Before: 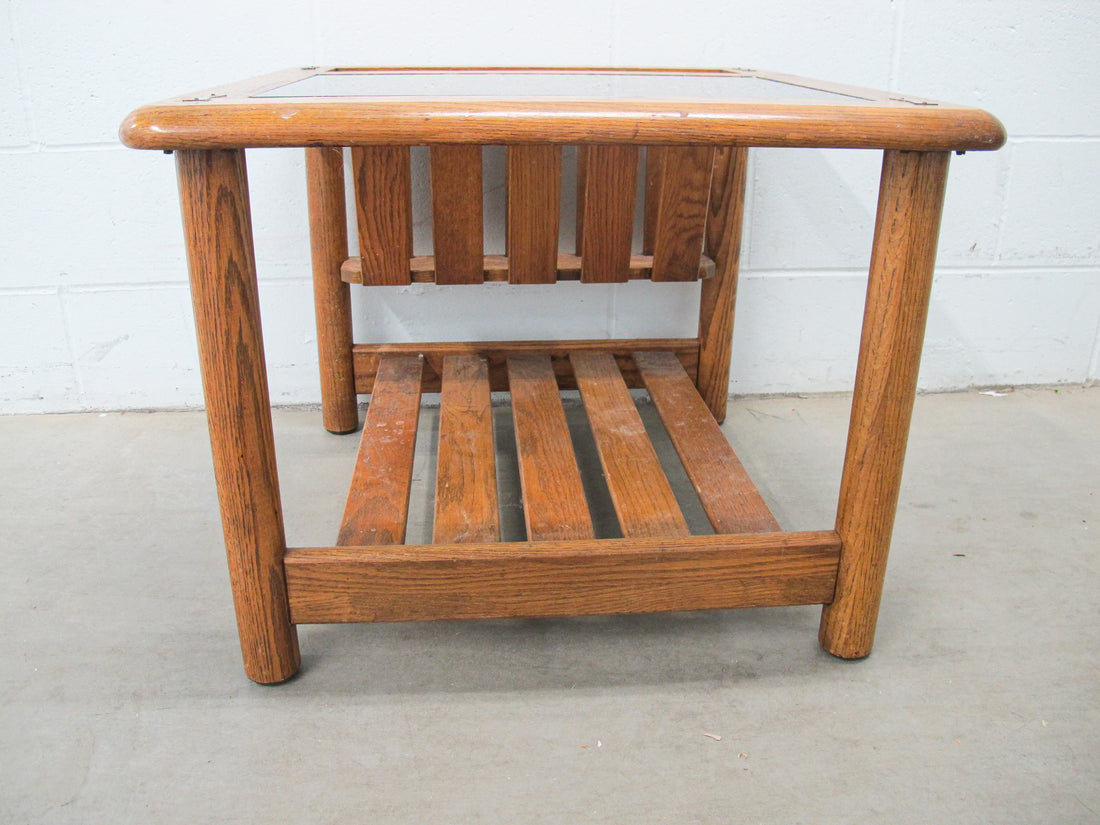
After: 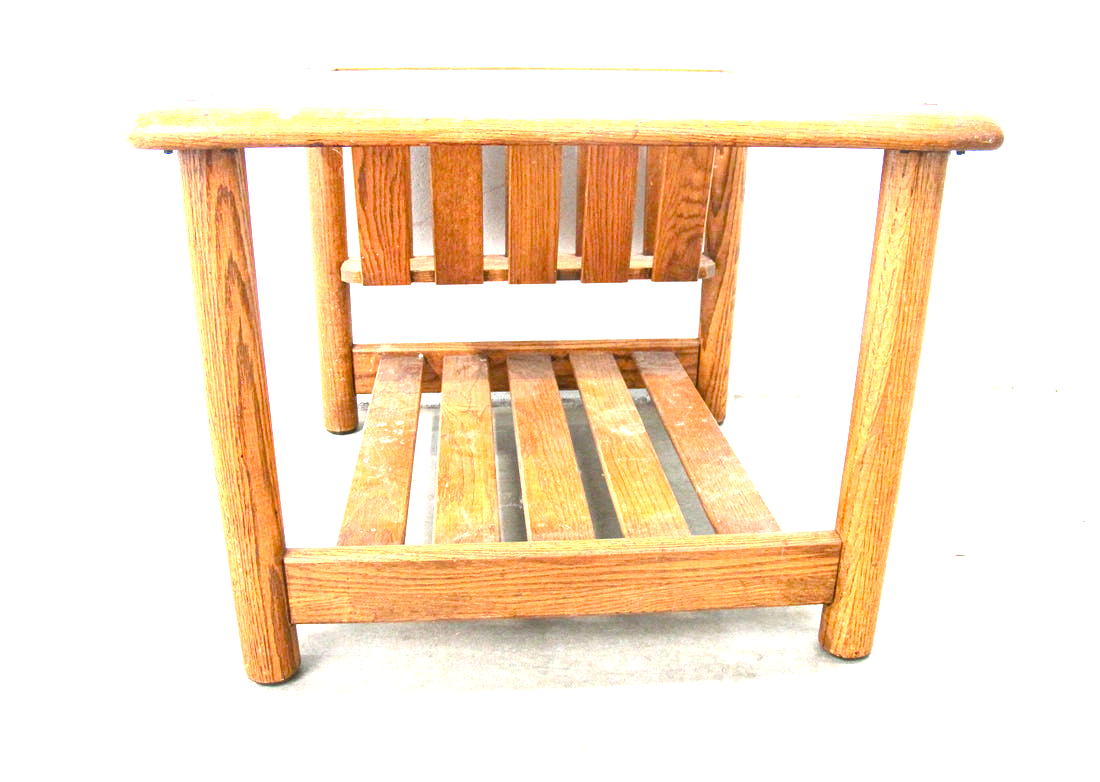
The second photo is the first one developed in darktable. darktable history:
exposure: black level correction 0.001, exposure 1.832 EV, compensate highlight preservation false
color balance rgb: perceptual saturation grading › global saturation 23.654%, perceptual saturation grading › highlights -23.967%, perceptual saturation grading › mid-tones 24.076%, perceptual saturation grading › shadows 41.212%
crop and rotate: top 0.013%, bottom 5.168%
levels: levels [0.031, 0.5, 0.969]
